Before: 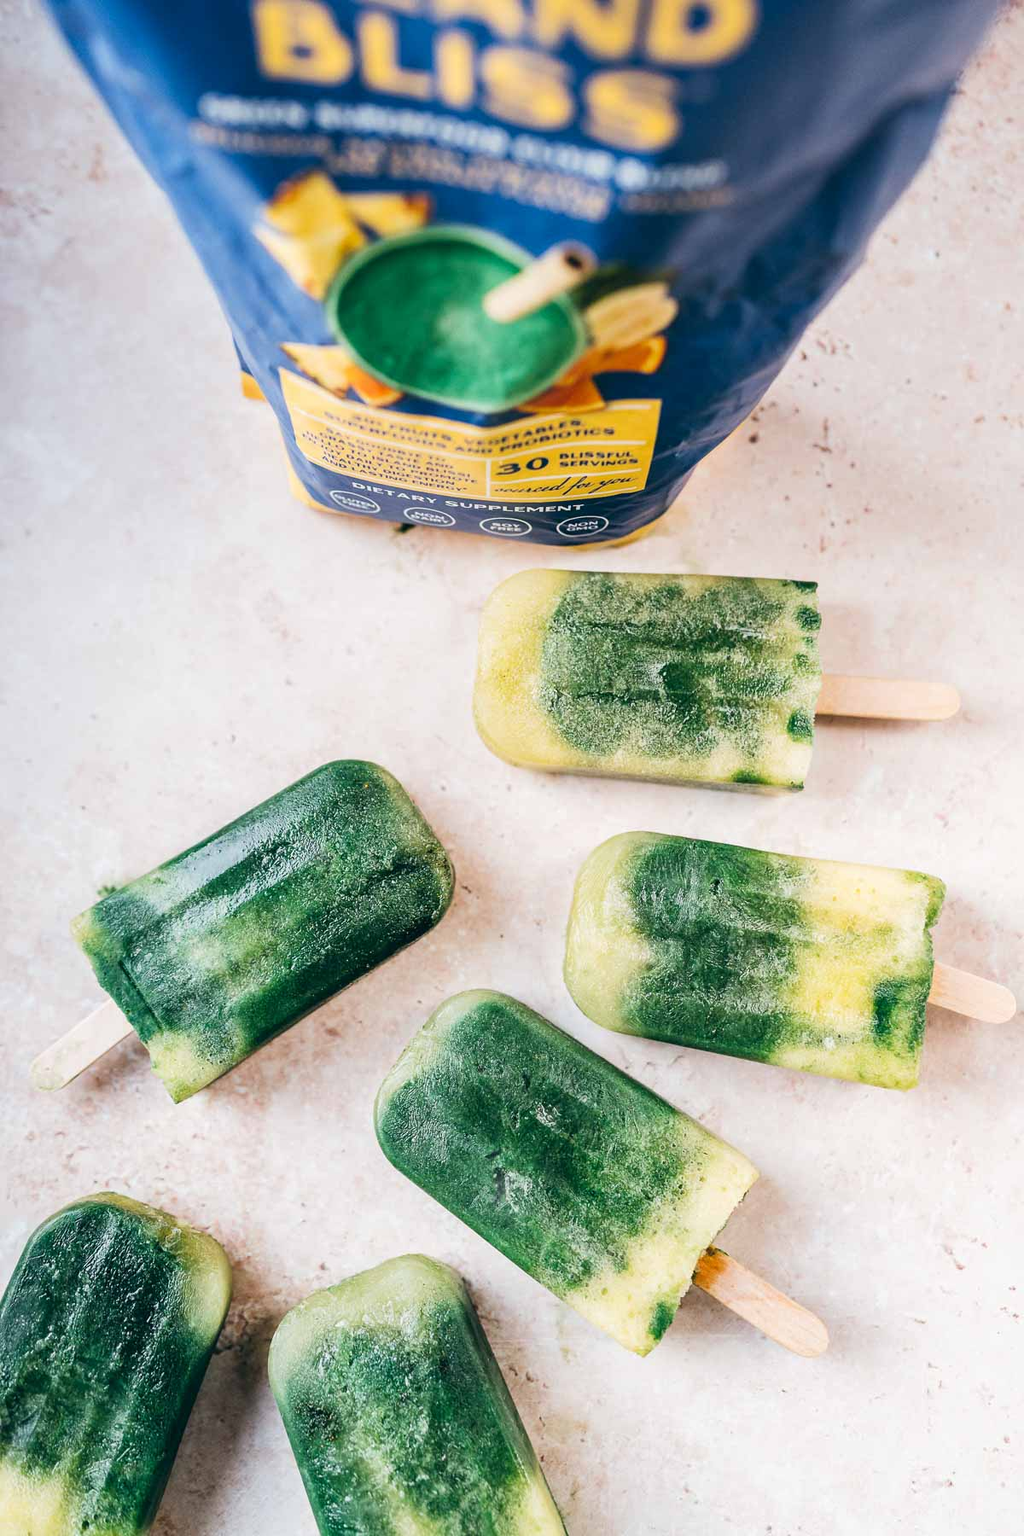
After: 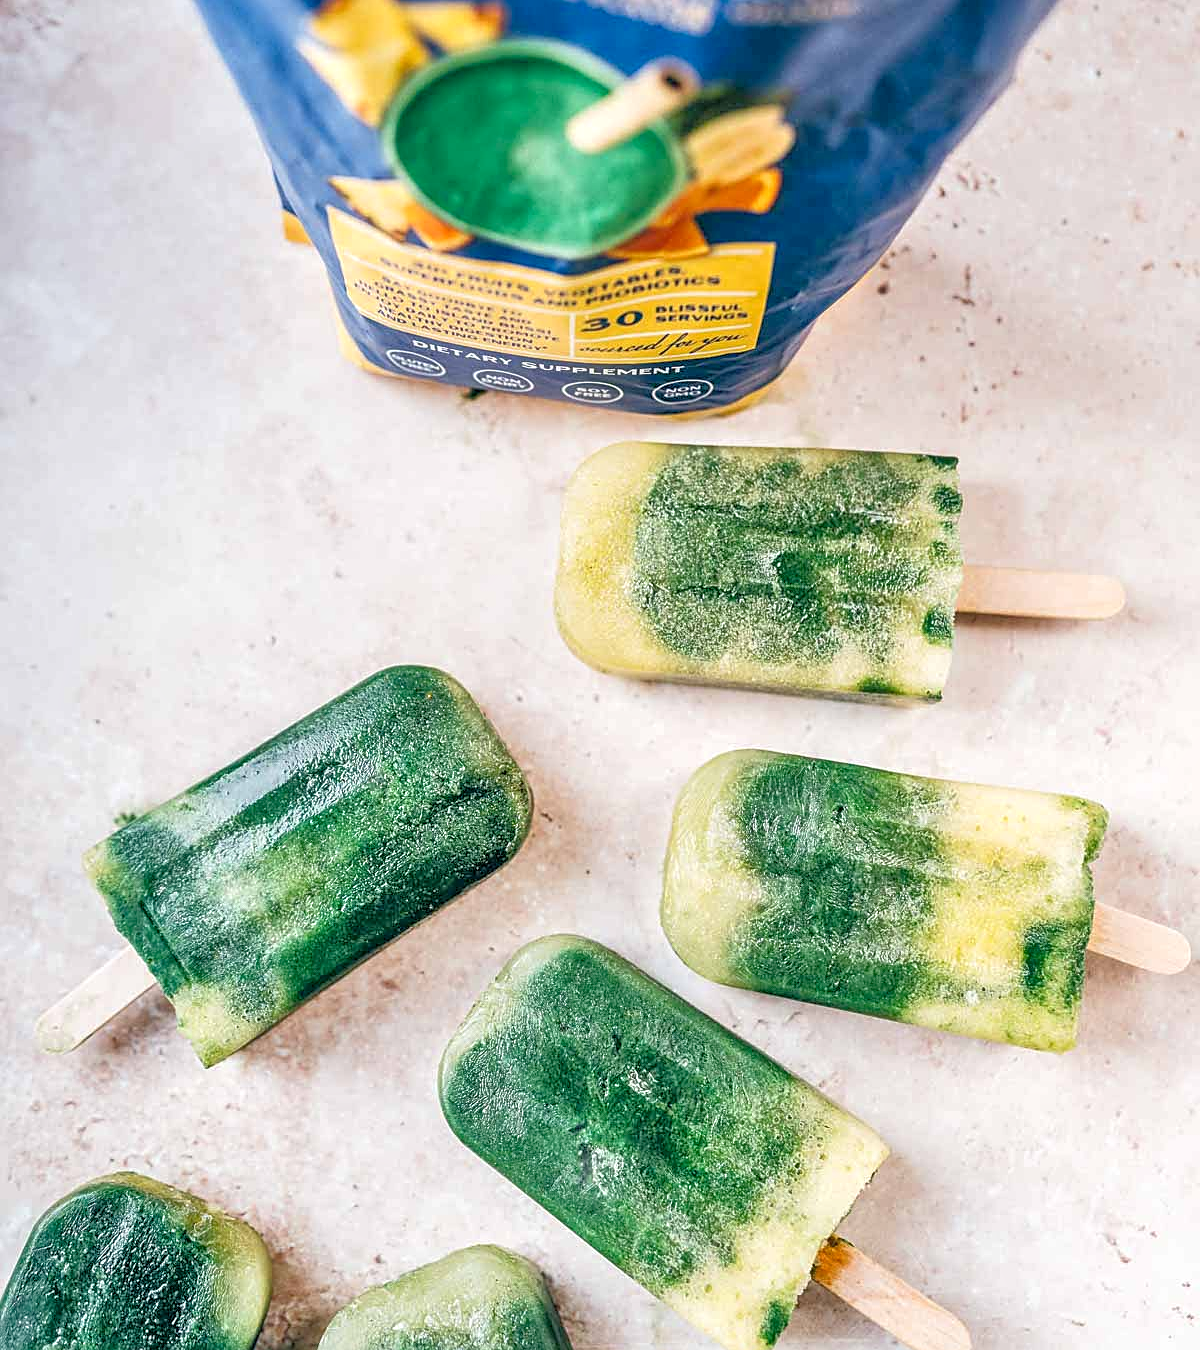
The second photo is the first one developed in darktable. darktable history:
tone equalizer: -7 EV 0.15 EV, -6 EV 0.6 EV, -5 EV 1.15 EV, -4 EV 1.33 EV, -3 EV 1.15 EV, -2 EV 0.6 EV, -1 EV 0.15 EV, mask exposure compensation -0.5 EV
crop and rotate: top 12.5%, bottom 12.5%
local contrast: detail 130%
sharpen: on, module defaults
